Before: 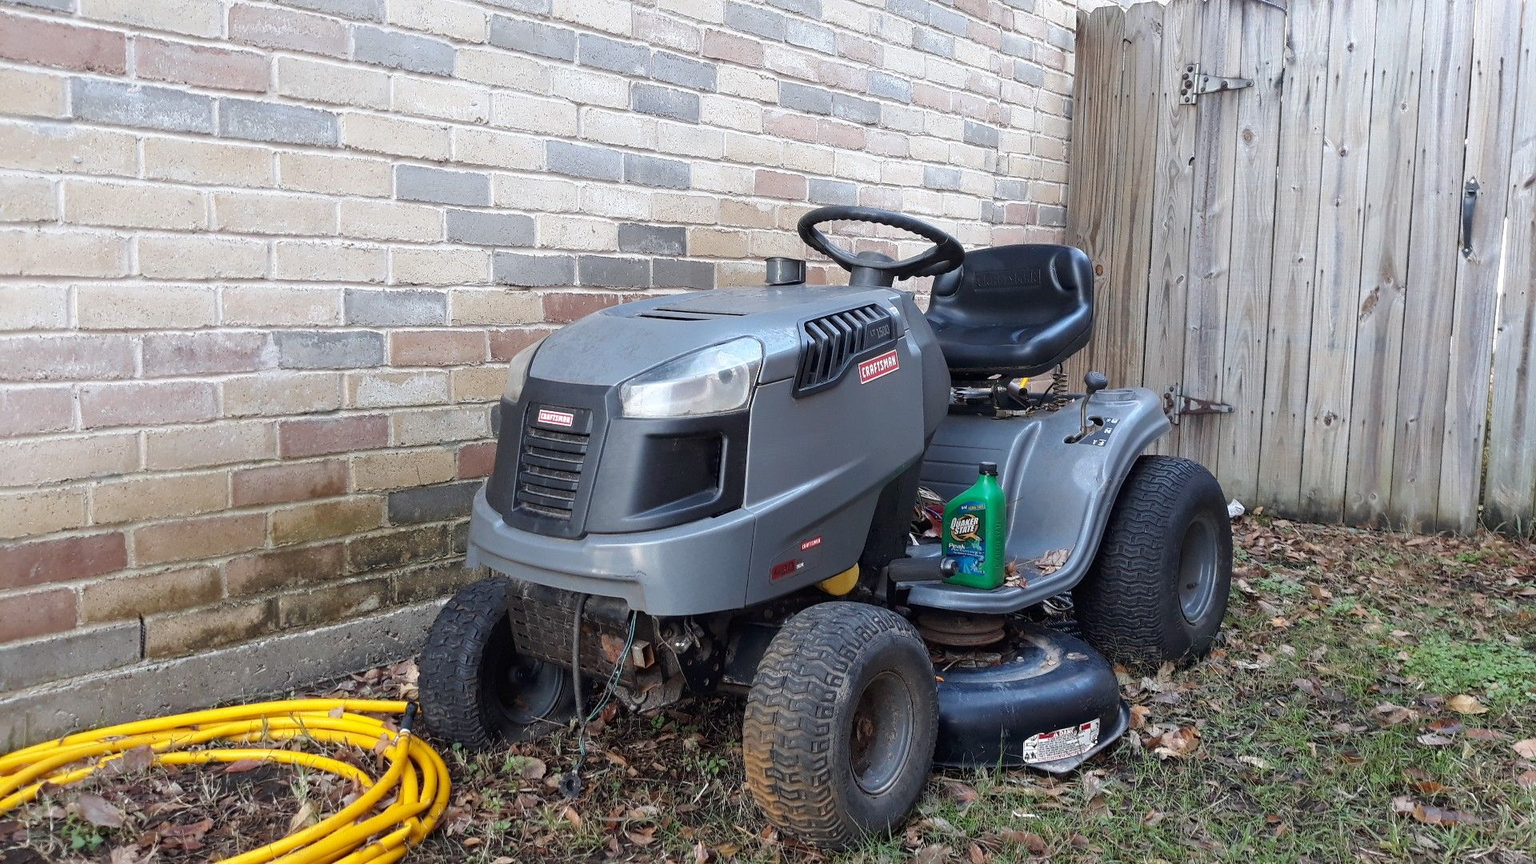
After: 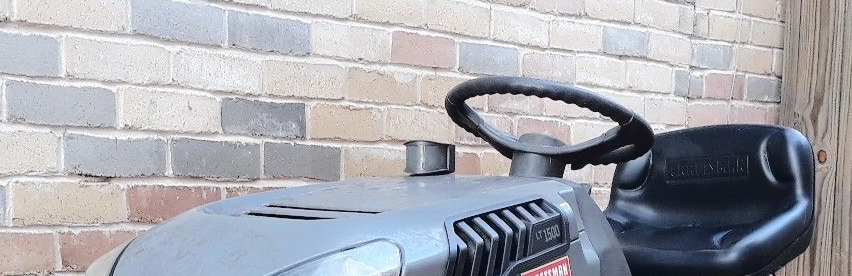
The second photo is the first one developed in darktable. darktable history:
crop: left 28.767%, top 16.842%, right 26.812%, bottom 57.53%
tone curve: curves: ch0 [(0, 0) (0.003, 0.031) (0.011, 0.033) (0.025, 0.038) (0.044, 0.049) (0.069, 0.059) (0.1, 0.071) (0.136, 0.093) (0.177, 0.142) (0.224, 0.204) (0.277, 0.292) (0.335, 0.387) (0.399, 0.484) (0.468, 0.567) (0.543, 0.643) (0.623, 0.712) (0.709, 0.776) (0.801, 0.837) (0.898, 0.903) (1, 1)], color space Lab, independent channels, preserve colors none
